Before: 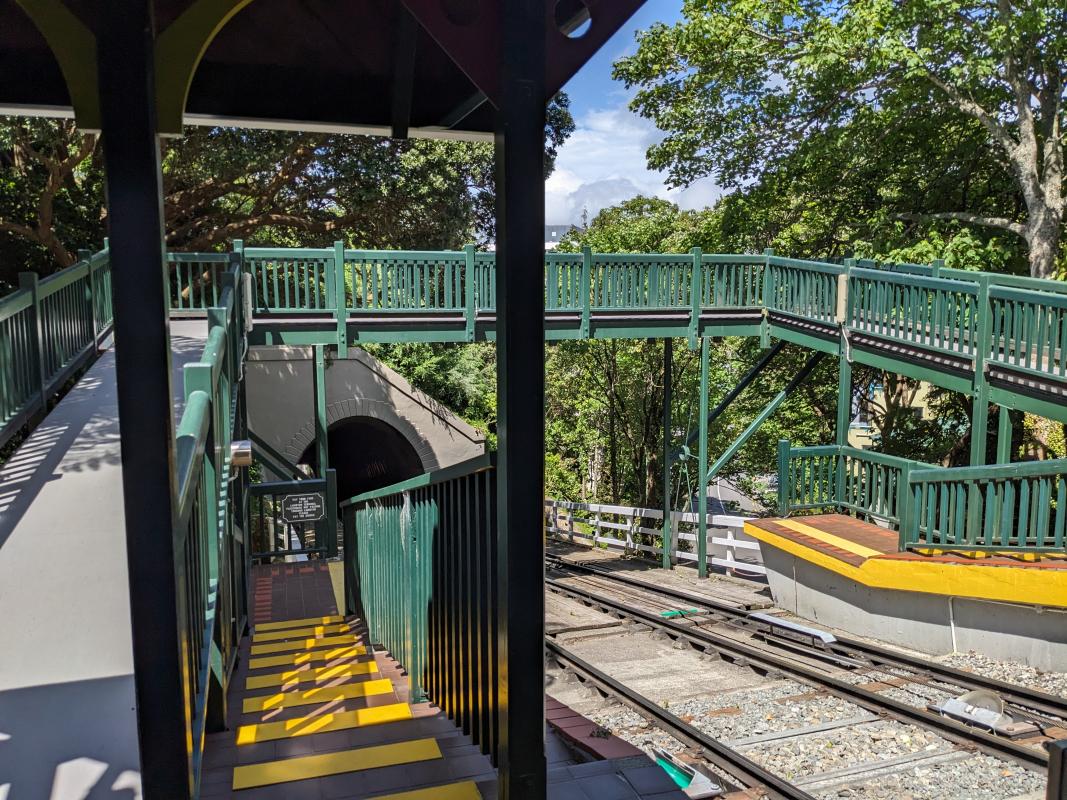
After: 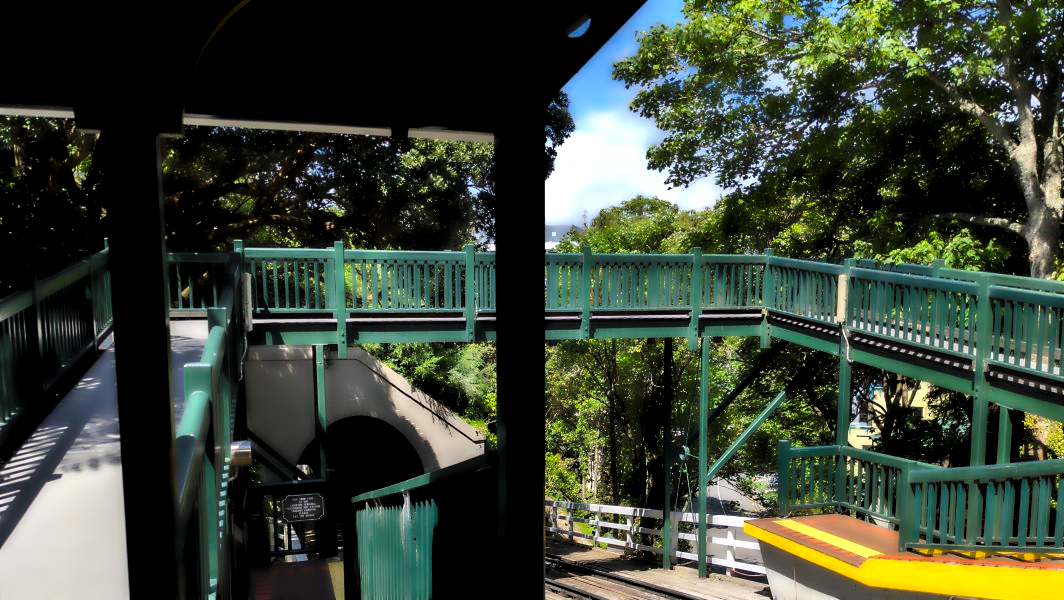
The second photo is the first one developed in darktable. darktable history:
contrast brightness saturation: contrast 0.16, saturation 0.32
levels: levels [0.129, 0.519, 0.867]
lowpass: radius 4, soften with bilateral filter, unbound 0
crop: bottom 24.967%
